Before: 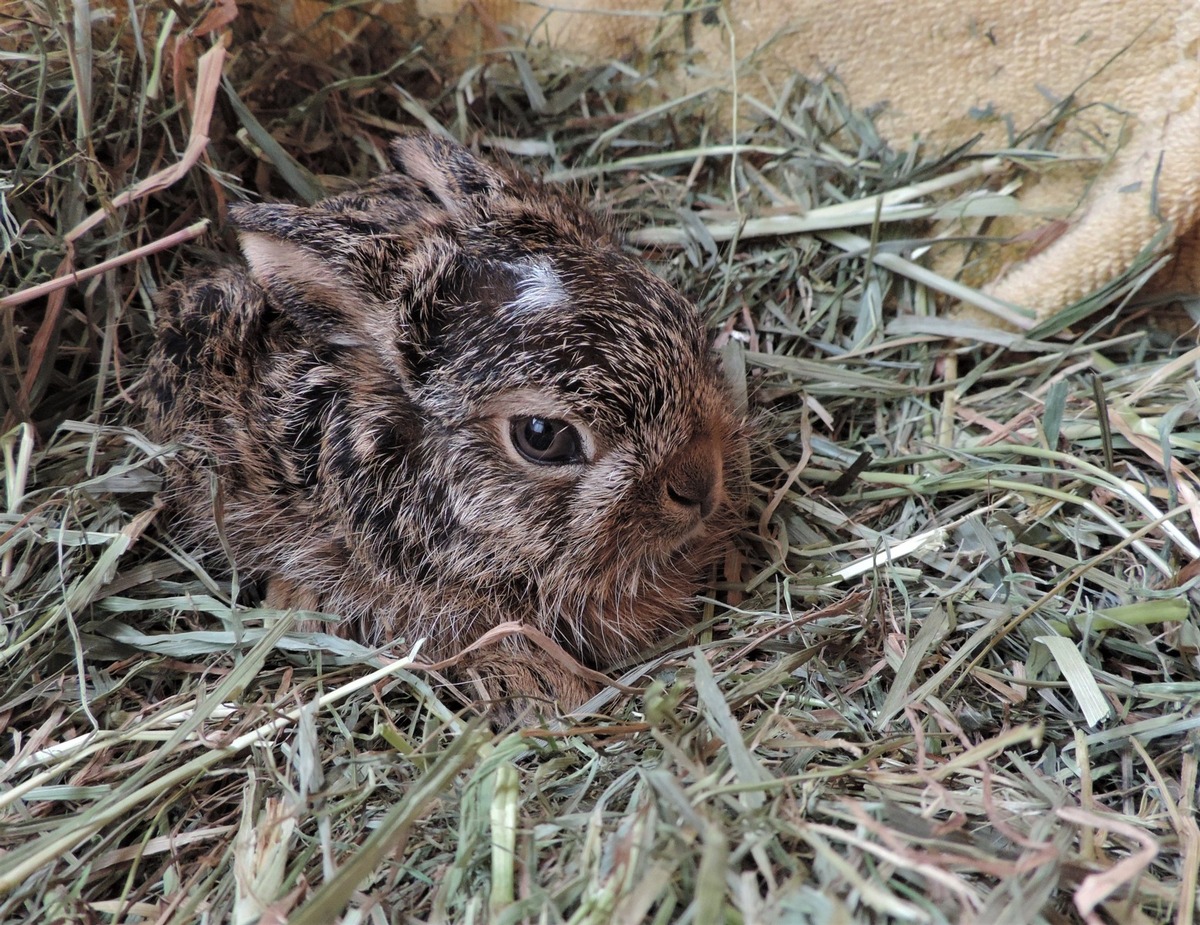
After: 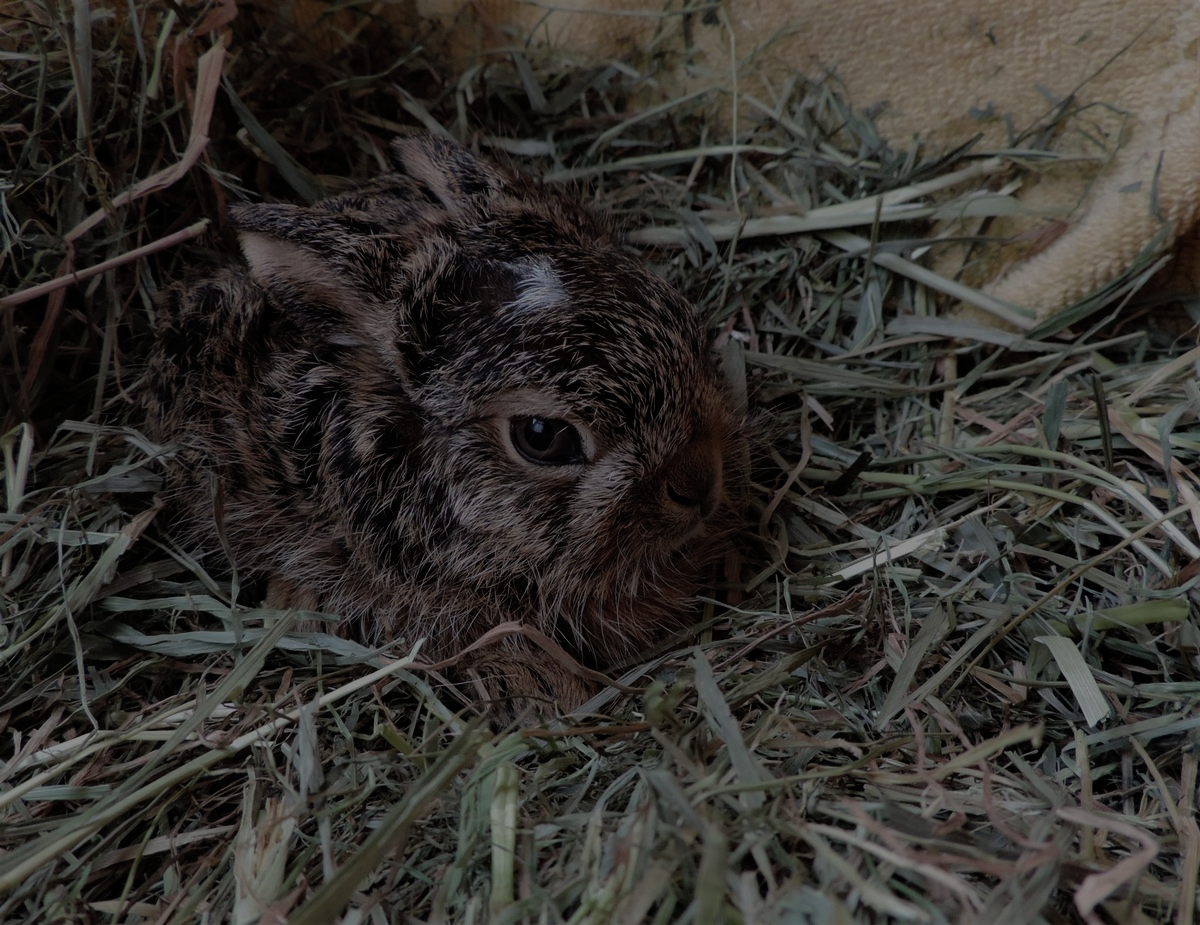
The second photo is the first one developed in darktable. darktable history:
tone equalizer: -8 EV -0.71 EV, -7 EV -0.674 EV, -6 EV -0.62 EV, -5 EV -0.373 EV, -3 EV 0.39 EV, -2 EV 0.6 EV, -1 EV 0.687 EV, +0 EV 0.756 EV
exposure: exposure -2.363 EV, compensate highlight preservation false
